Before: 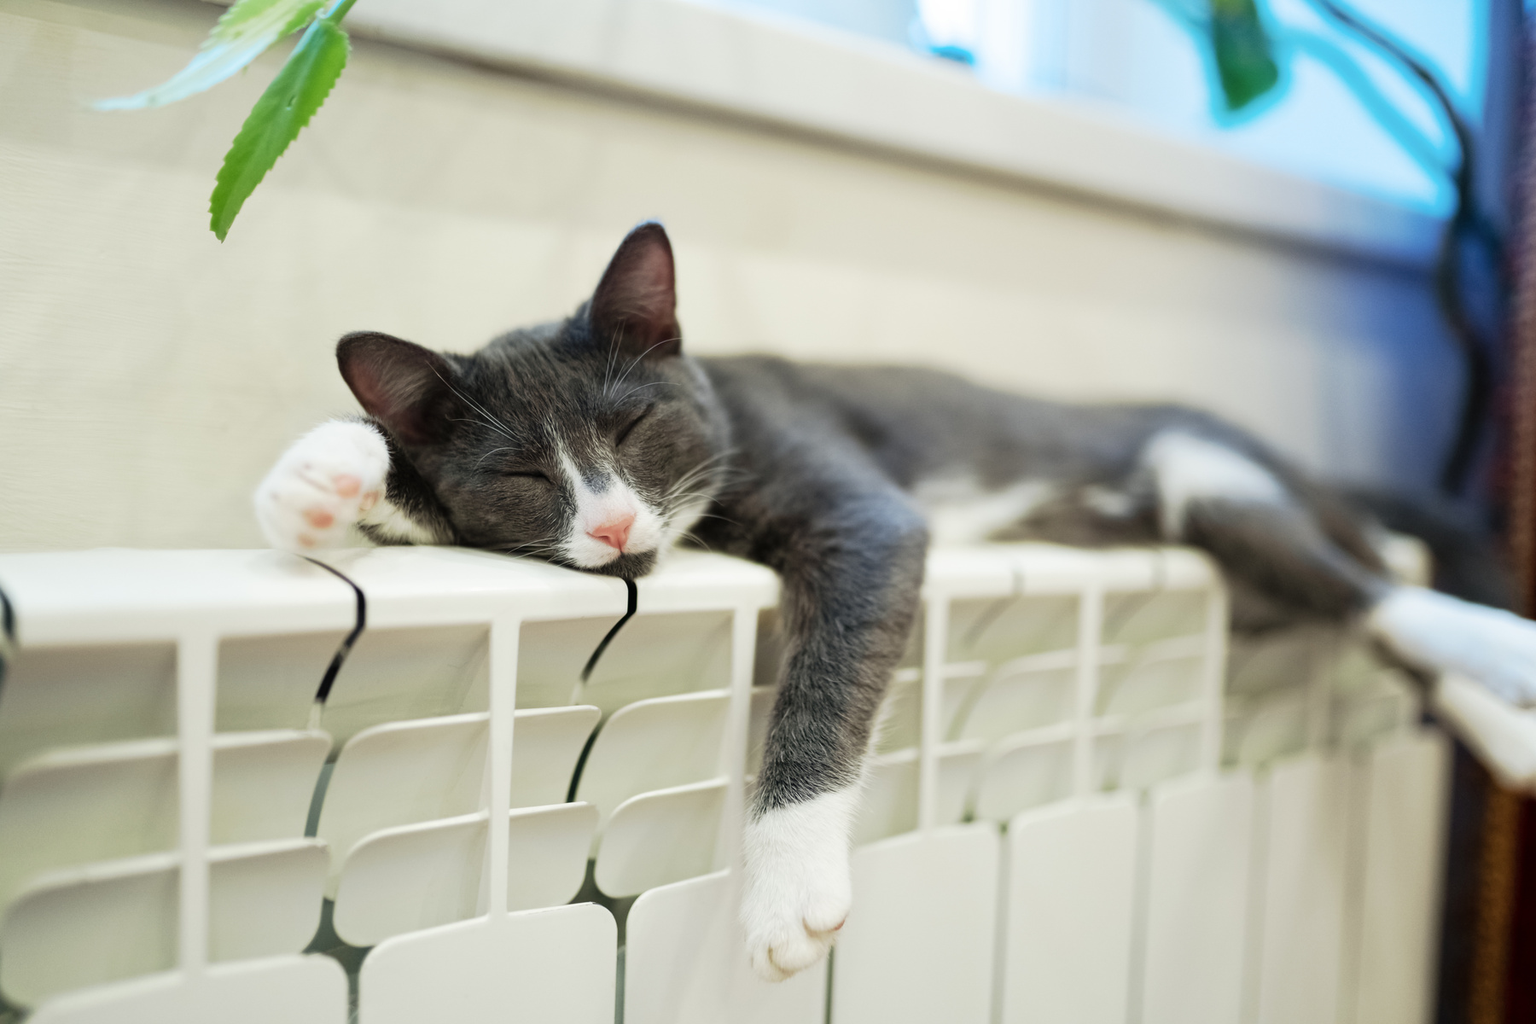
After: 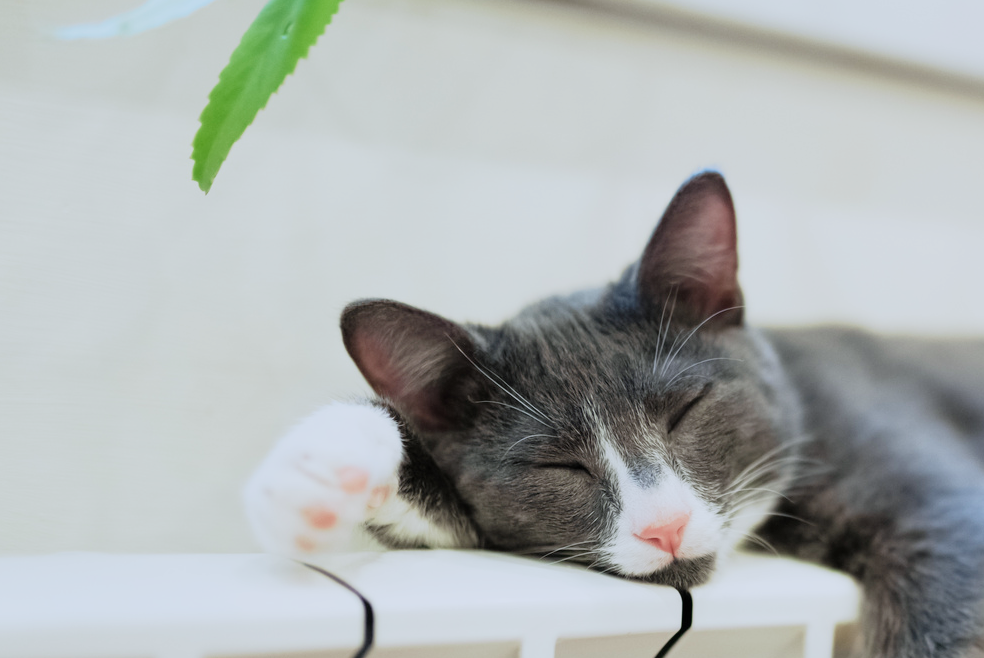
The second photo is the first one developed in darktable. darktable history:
color correction: highlights a* -0.772, highlights b* -8.92
exposure: exposure 0.6 EV, compensate highlight preservation false
filmic rgb: black relative exposure -13 EV, threshold 3 EV, target white luminance 85%, hardness 6.3, latitude 42.11%, contrast 0.858, shadows ↔ highlights balance 8.63%, color science v4 (2020), enable highlight reconstruction true
crop and rotate: left 3.047%, top 7.509%, right 42.236%, bottom 37.598%
